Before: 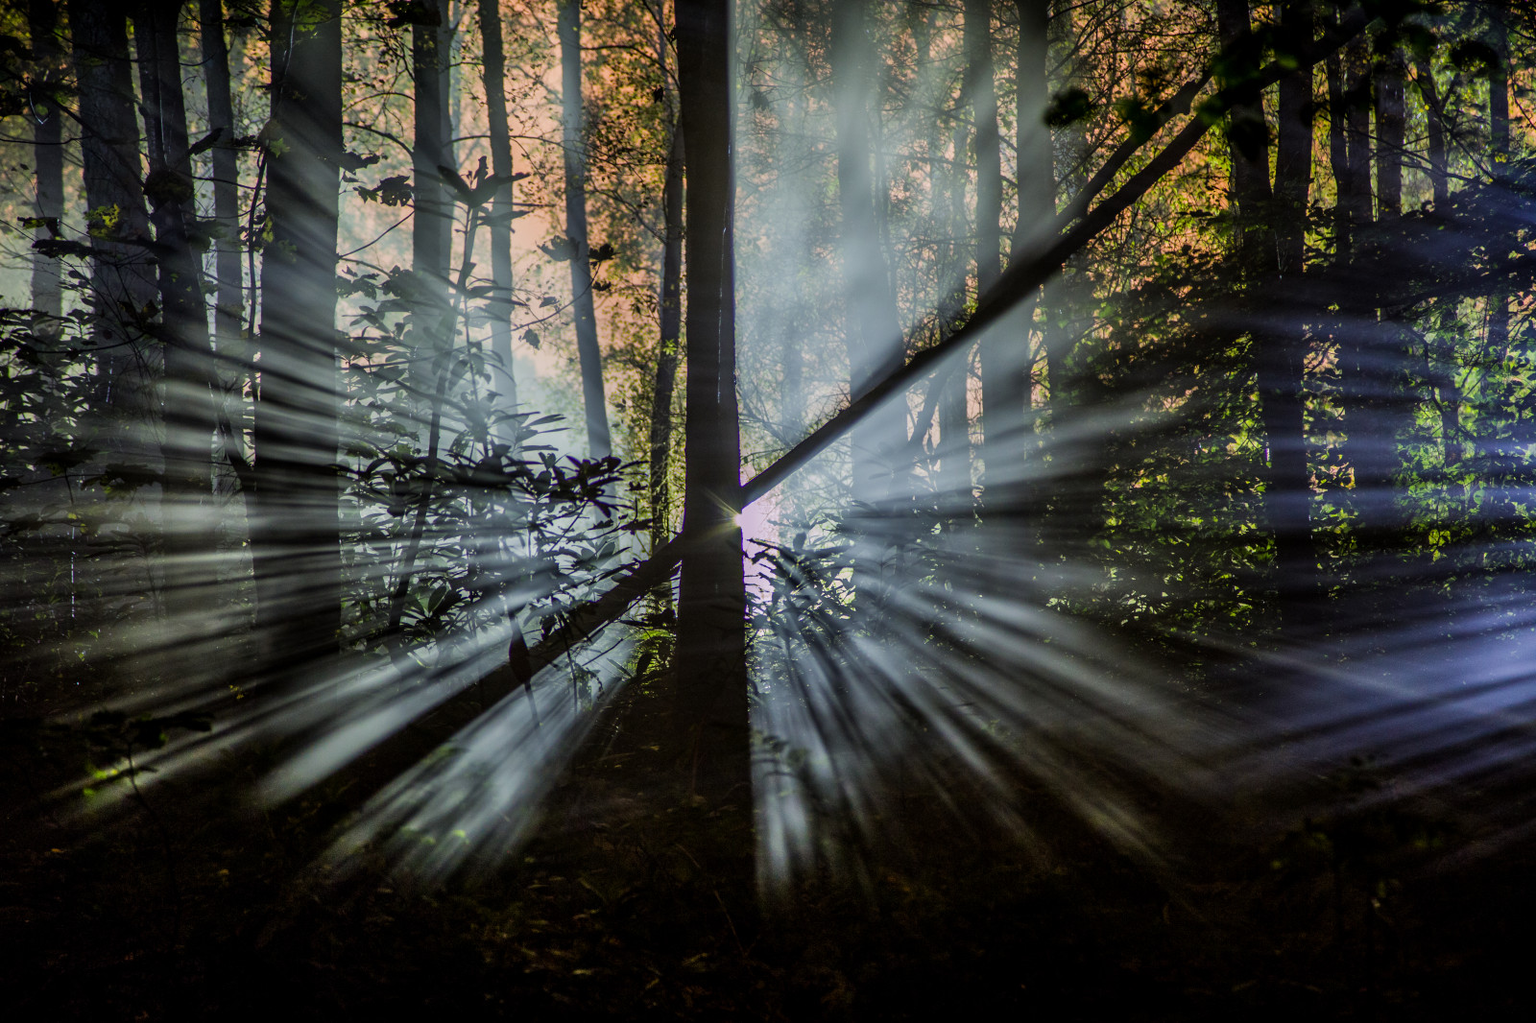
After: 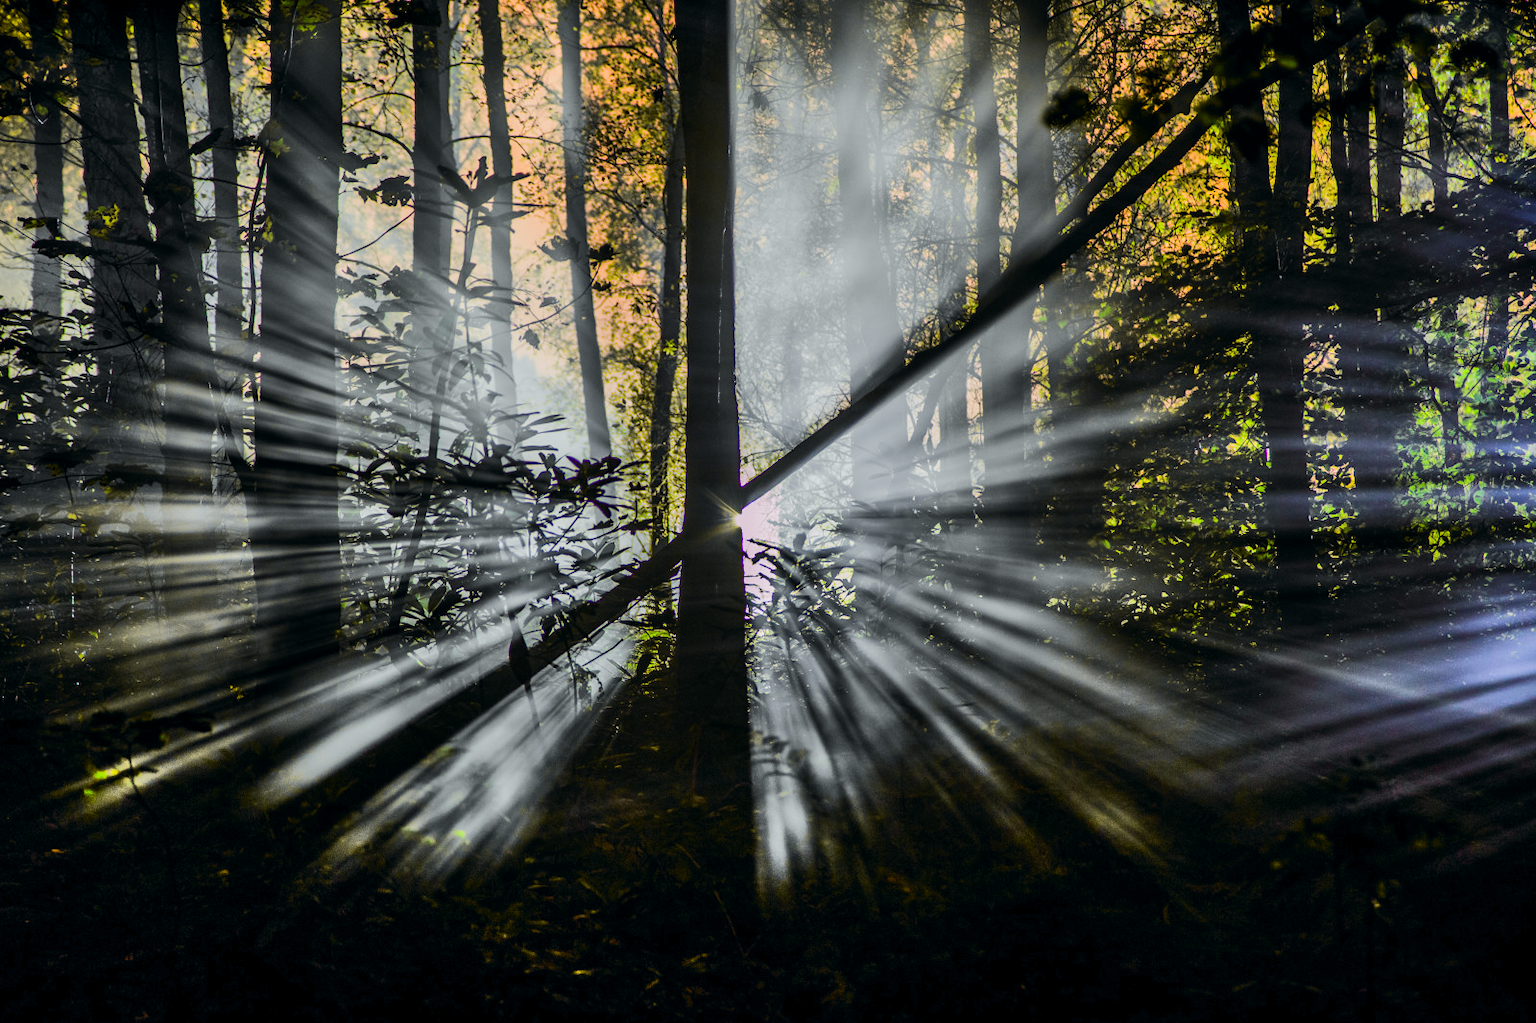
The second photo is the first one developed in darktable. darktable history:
tone curve: curves: ch0 [(0, 0) (0.071, 0.06) (0.253, 0.242) (0.437, 0.498) (0.55, 0.644) (0.657, 0.749) (0.823, 0.876) (1, 0.99)]; ch1 [(0, 0) (0.346, 0.307) (0.408, 0.369) (0.453, 0.457) (0.476, 0.489) (0.502, 0.493) (0.521, 0.515) (0.537, 0.531) (0.612, 0.641) (0.676, 0.728) (1, 1)]; ch2 [(0, 0) (0.346, 0.34) (0.434, 0.46) (0.485, 0.494) (0.5, 0.494) (0.511, 0.504) (0.537, 0.551) (0.579, 0.599) (0.625, 0.686) (1, 1)], color space Lab, independent channels, preserve colors none
shadows and highlights: shadows 43.85, white point adjustment -1.52, soften with gaussian
